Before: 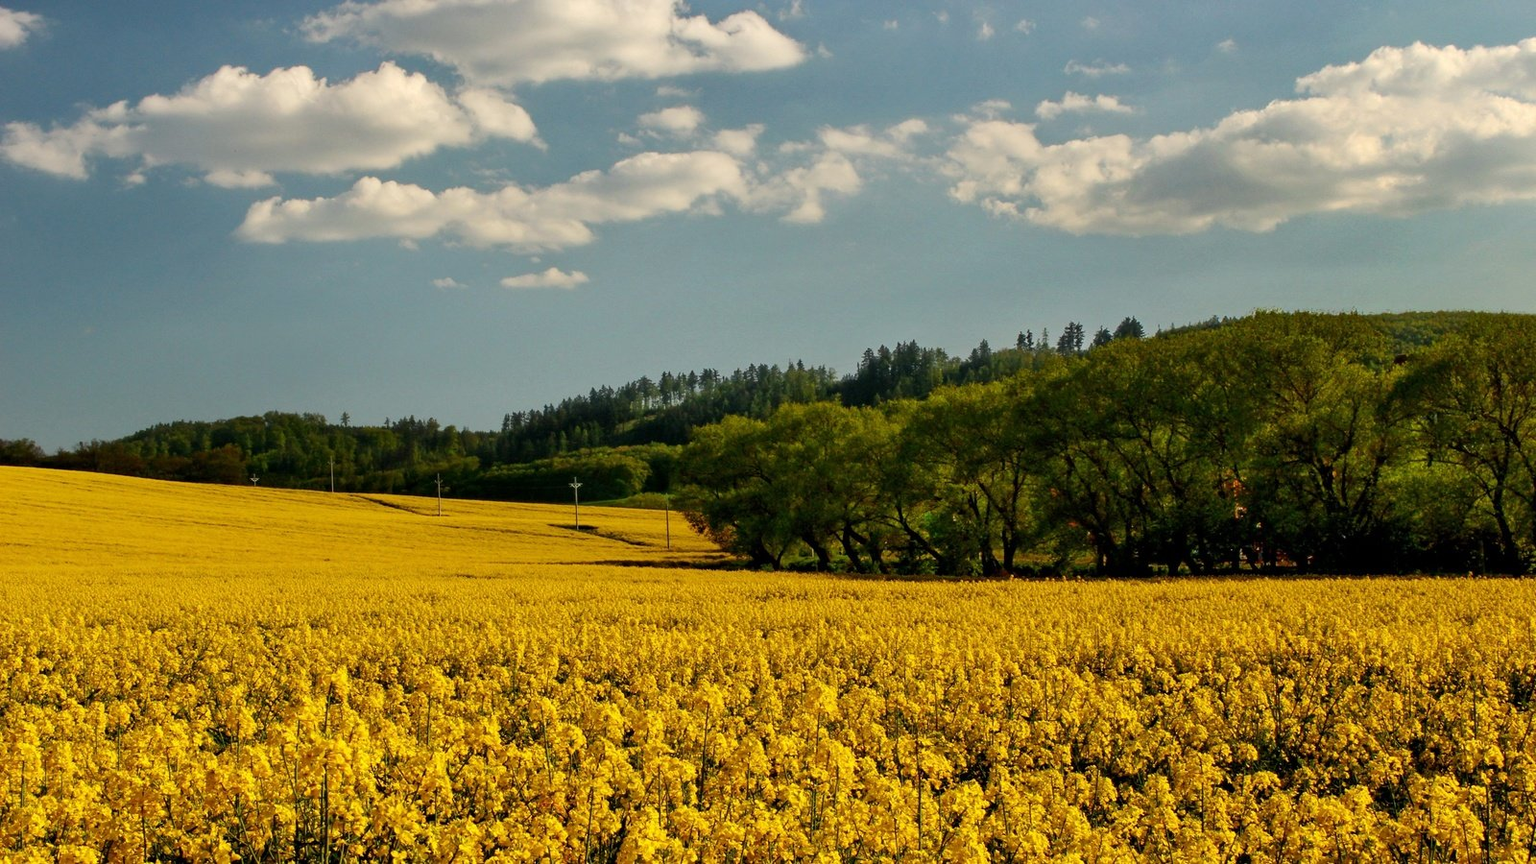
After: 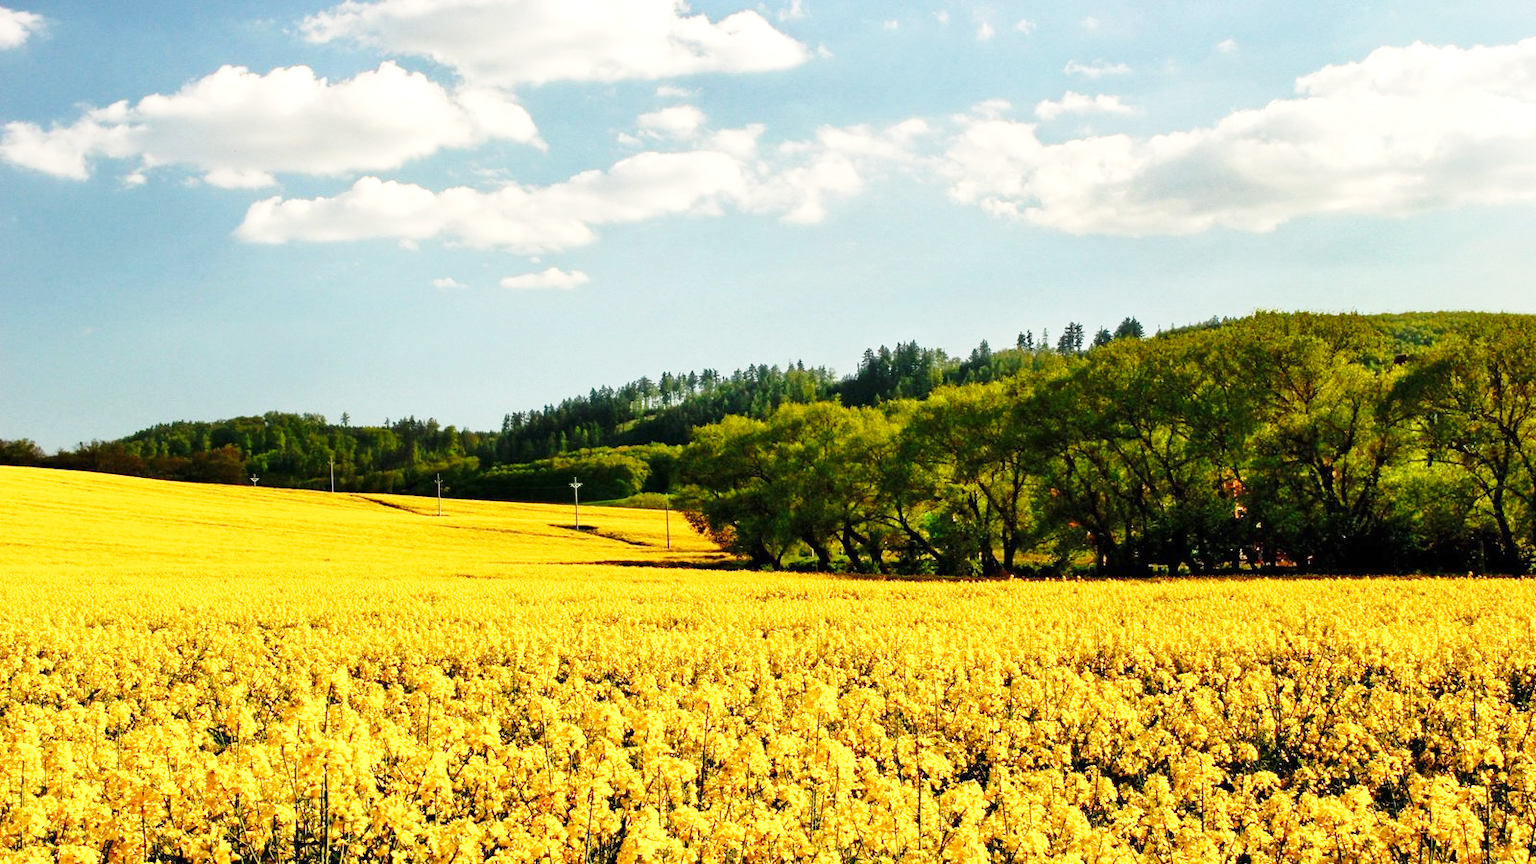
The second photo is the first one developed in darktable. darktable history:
exposure: black level correction 0, exposure 0.7 EV, compensate exposure bias true, compensate highlight preservation false
base curve: curves: ch0 [(0, 0) (0.028, 0.03) (0.121, 0.232) (0.46, 0.748) (0.859, 0.968) (1, 1)], preserve colors none
